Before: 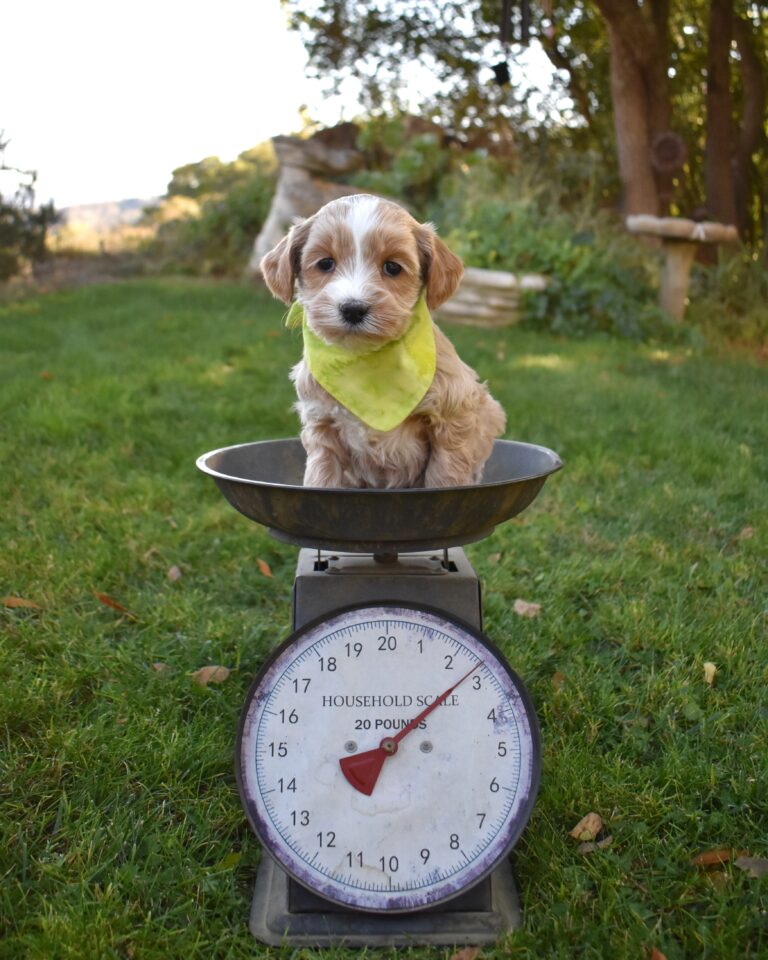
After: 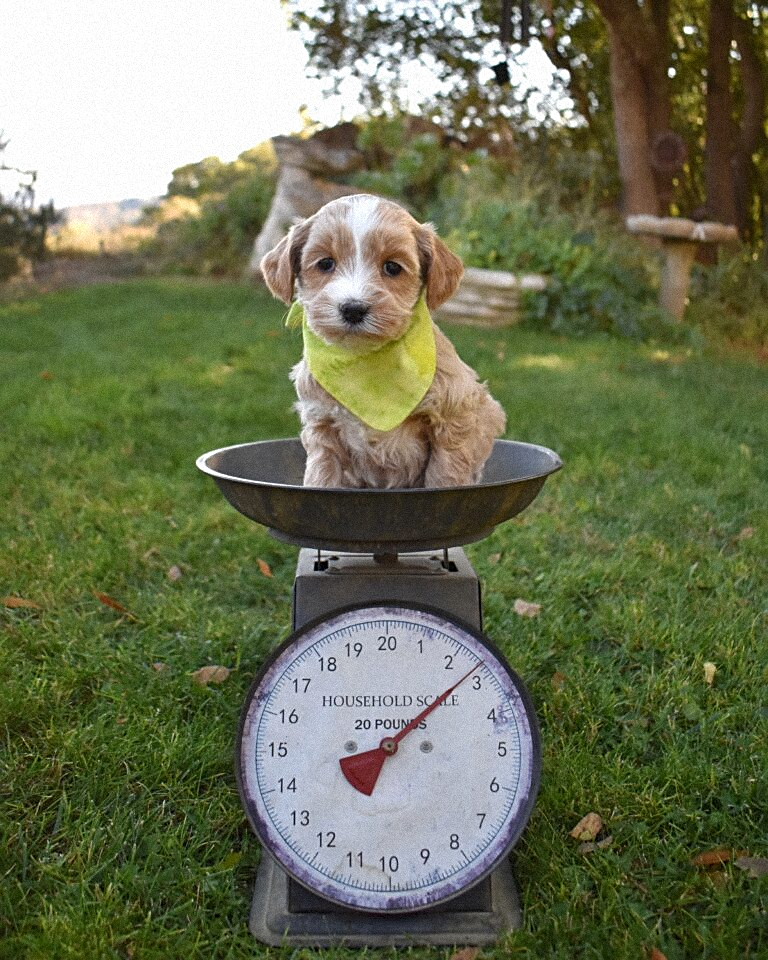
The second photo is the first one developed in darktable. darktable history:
grain: mid-tones bias 0%
sharpen: on, module defaults
